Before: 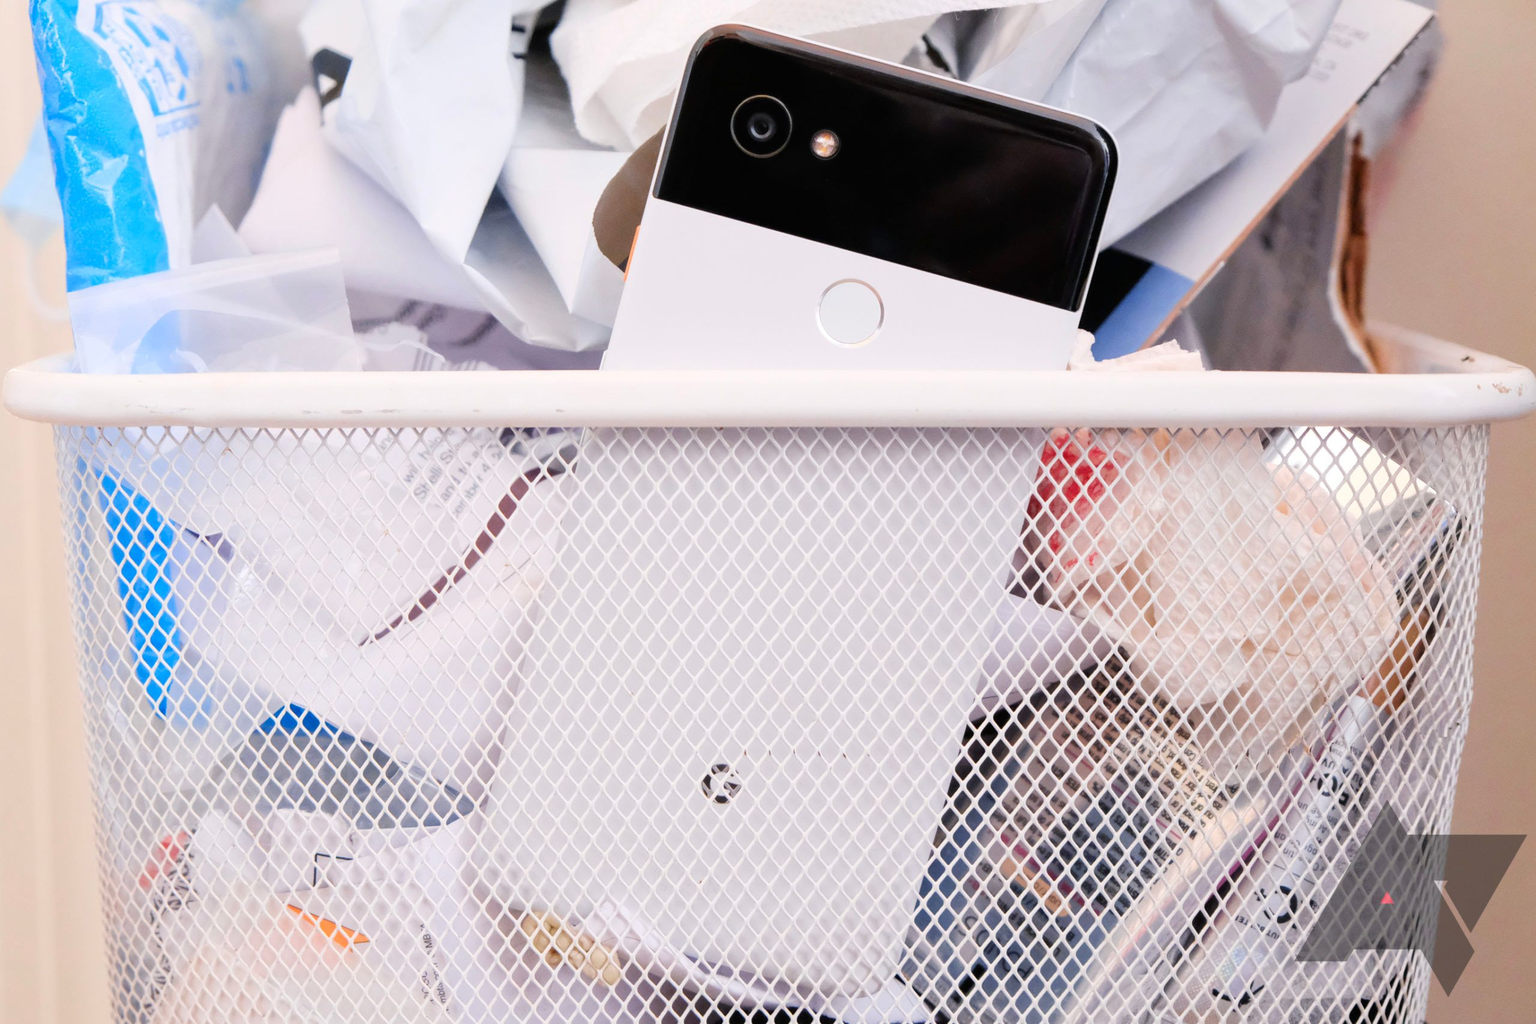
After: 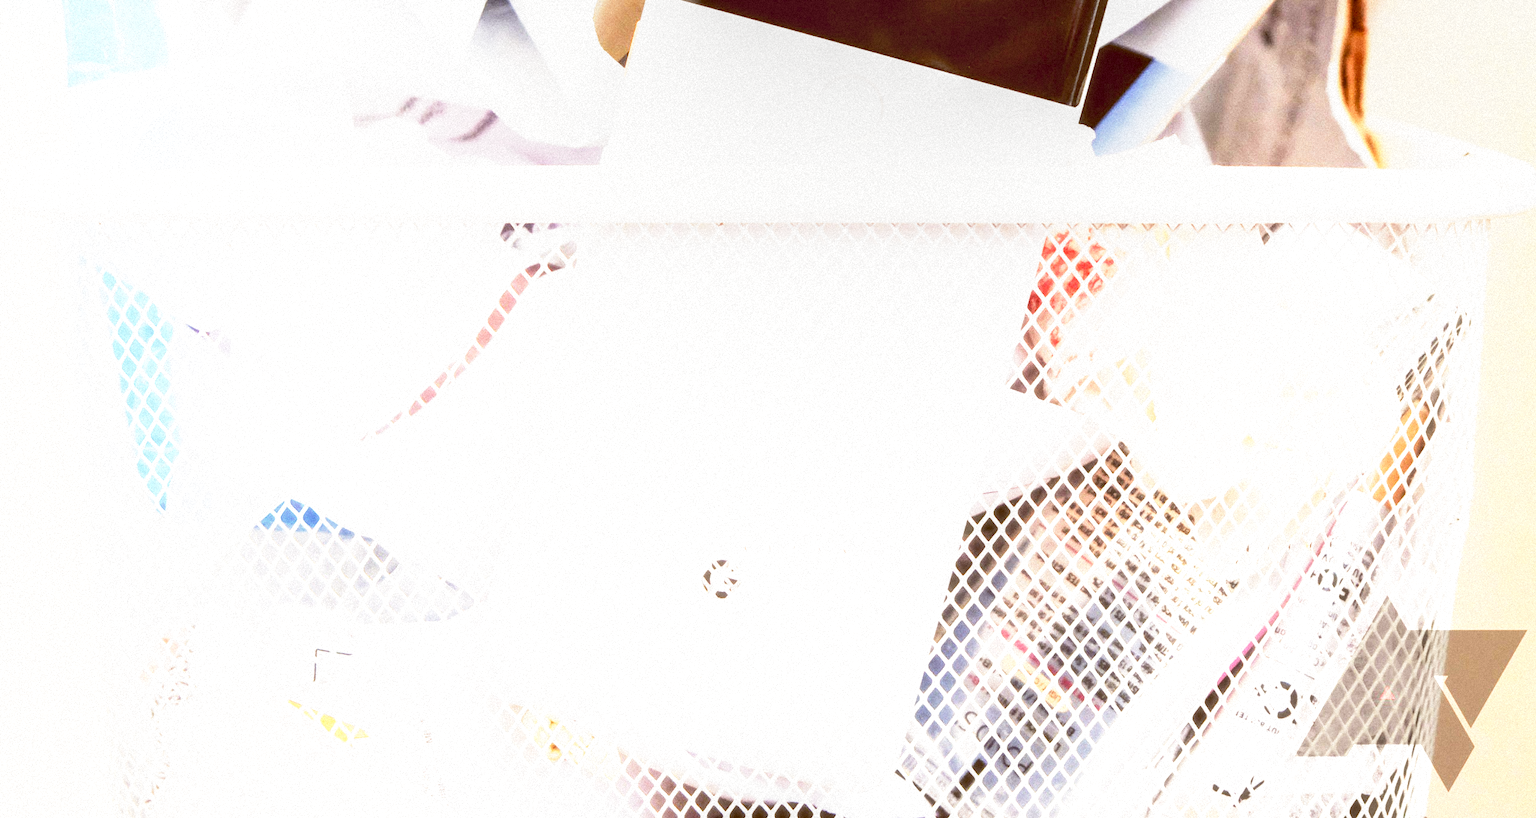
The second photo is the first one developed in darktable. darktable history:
local contrast: highlights 35%, detail 135%
base curve: curves: ch0 [(0, 0) (0.495, 0.917) (1, 1)], preserve colors none
exposure: exposure 0.95 EV, compensate highlight preservation false
grain: mid-tones bias 0%
color balance: lift [1.001, 1.007, 1, 0.993], gamma [1.023, 1.026, 1.01, 0.974], gain [0.964, 1.059, 1.073, 0.927]
haze removal: strength -0.1, adaptive false
crop and rotate: top 19.998%
